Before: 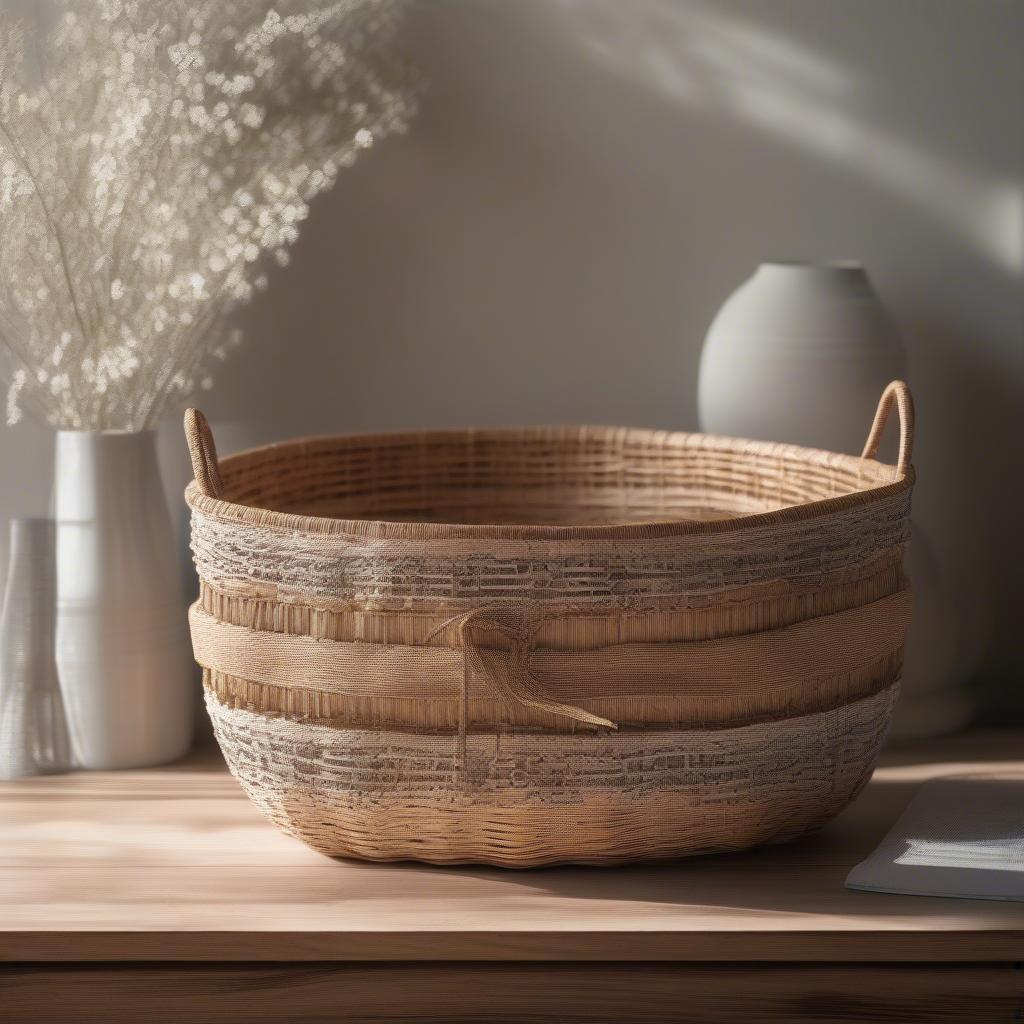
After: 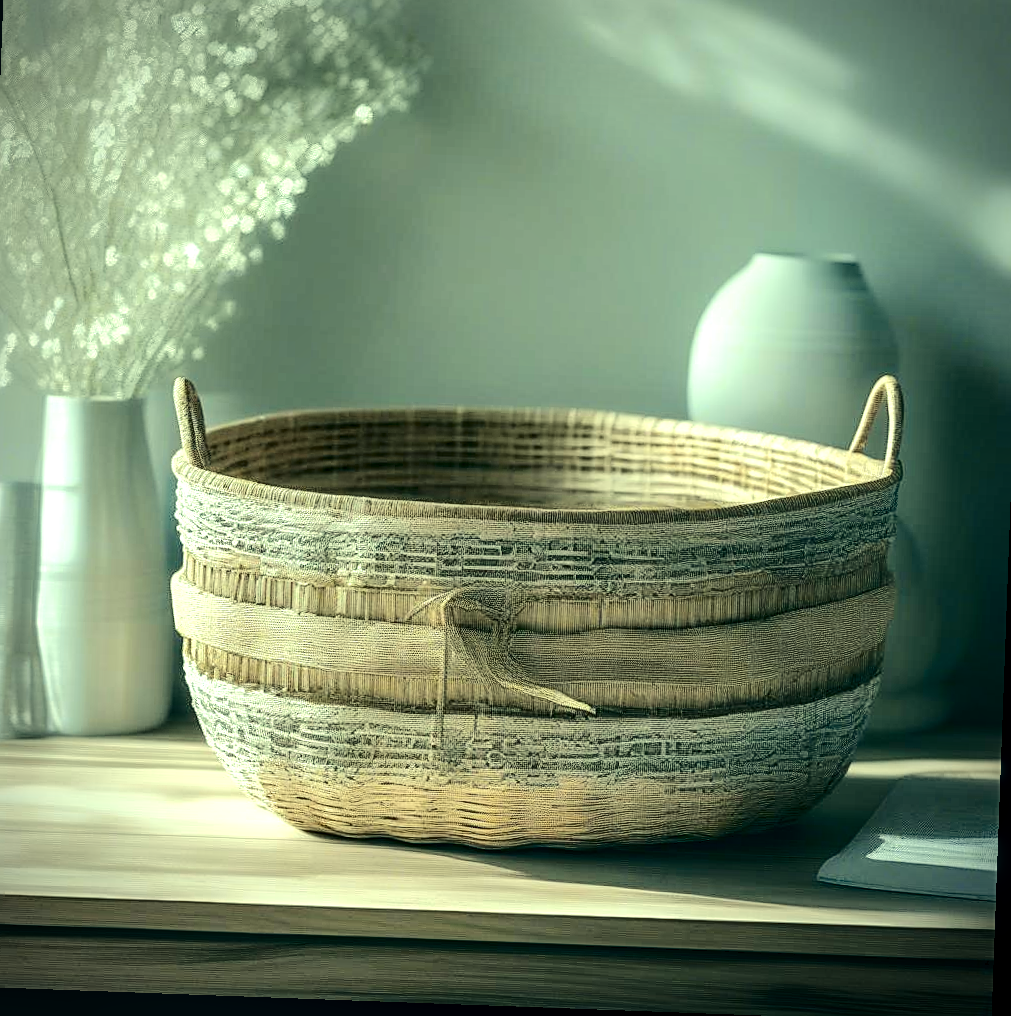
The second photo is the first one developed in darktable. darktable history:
sharpen: on, module defaults
local contrast: detail 150%
crop and rotate: angle -2.1°, left 3.096%, top 3.603%, right 1.558%, bottom 0.592%
exposure: exposure 0.658 EV, compensate highlight preservation false
tone curve: curves: ch0 [(0, 0) (0.003, 0.054) (0.011, 0.057) (0.025, 0.056) (0.044, 0.062) (0.069, 0.071) (0.1, 0.088) (0.136, 0.111) (0.177, 0.146) (0.224, 0.19) (0.277, 0.261) (0.335, 0.363) (0.399, 0.458) (0.468, 0.562) (0.543, 0.653) (0.623, 0.725) (0.709, 0.801) (0.801, 0.853) (0.898, 0.915) (1, 1)], color space Lab, independent channels, preserve colors none
vignetting: brightness -0.581, saturation -0.125, automatic ratio true
color correction: highlights a* -19.32, highlights b* 9.8, shadows a* -20.82, shadows b* -10
